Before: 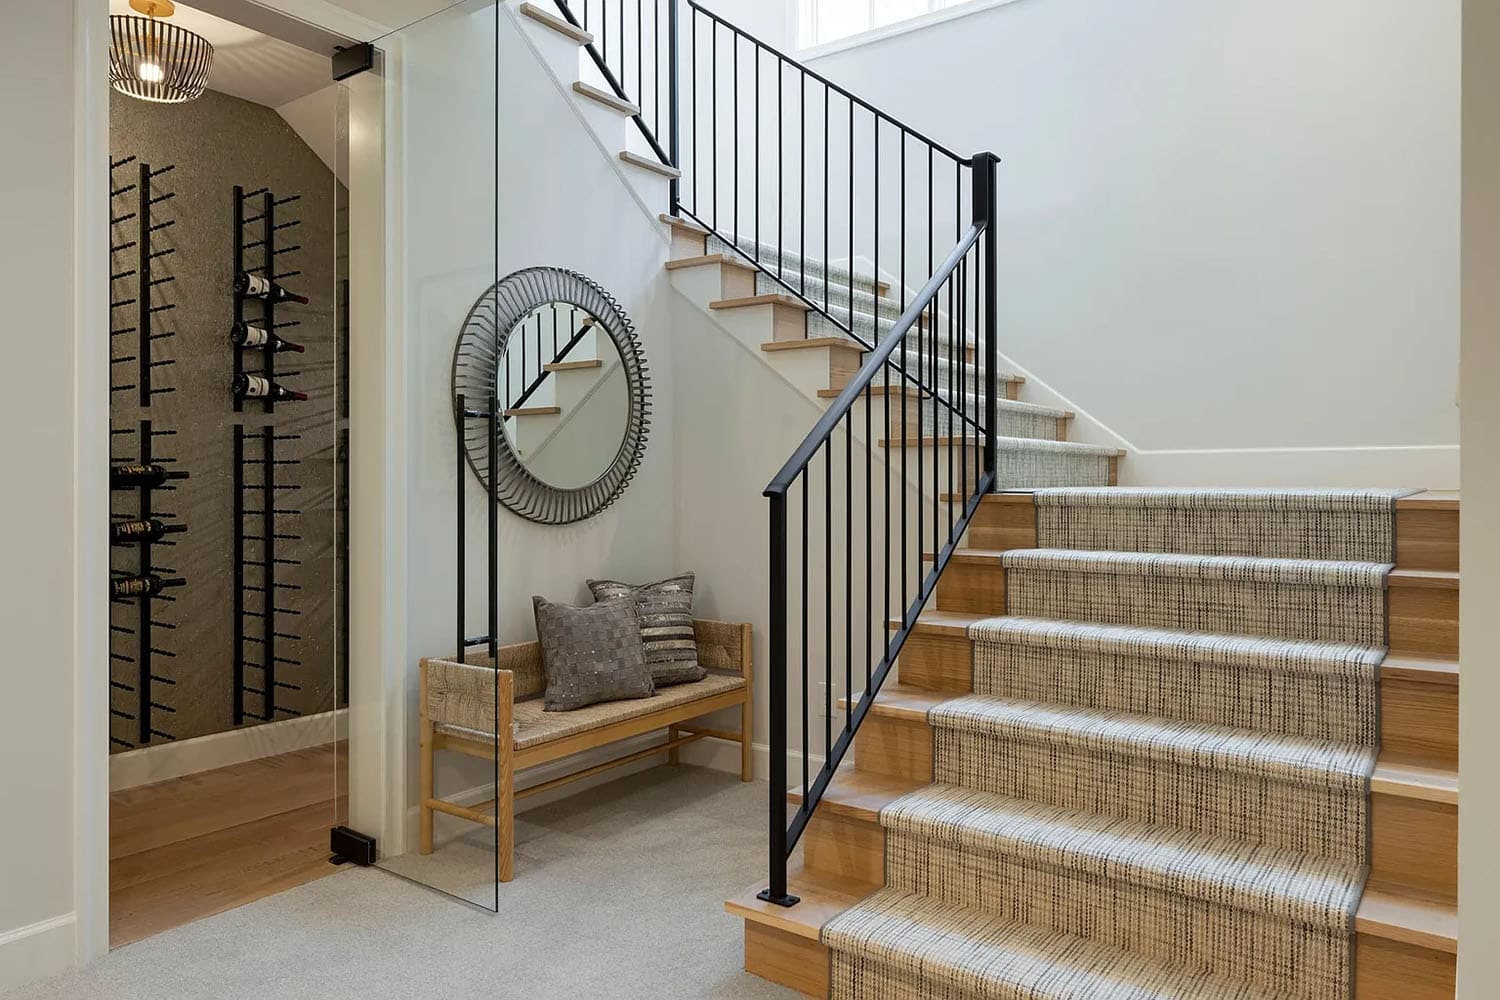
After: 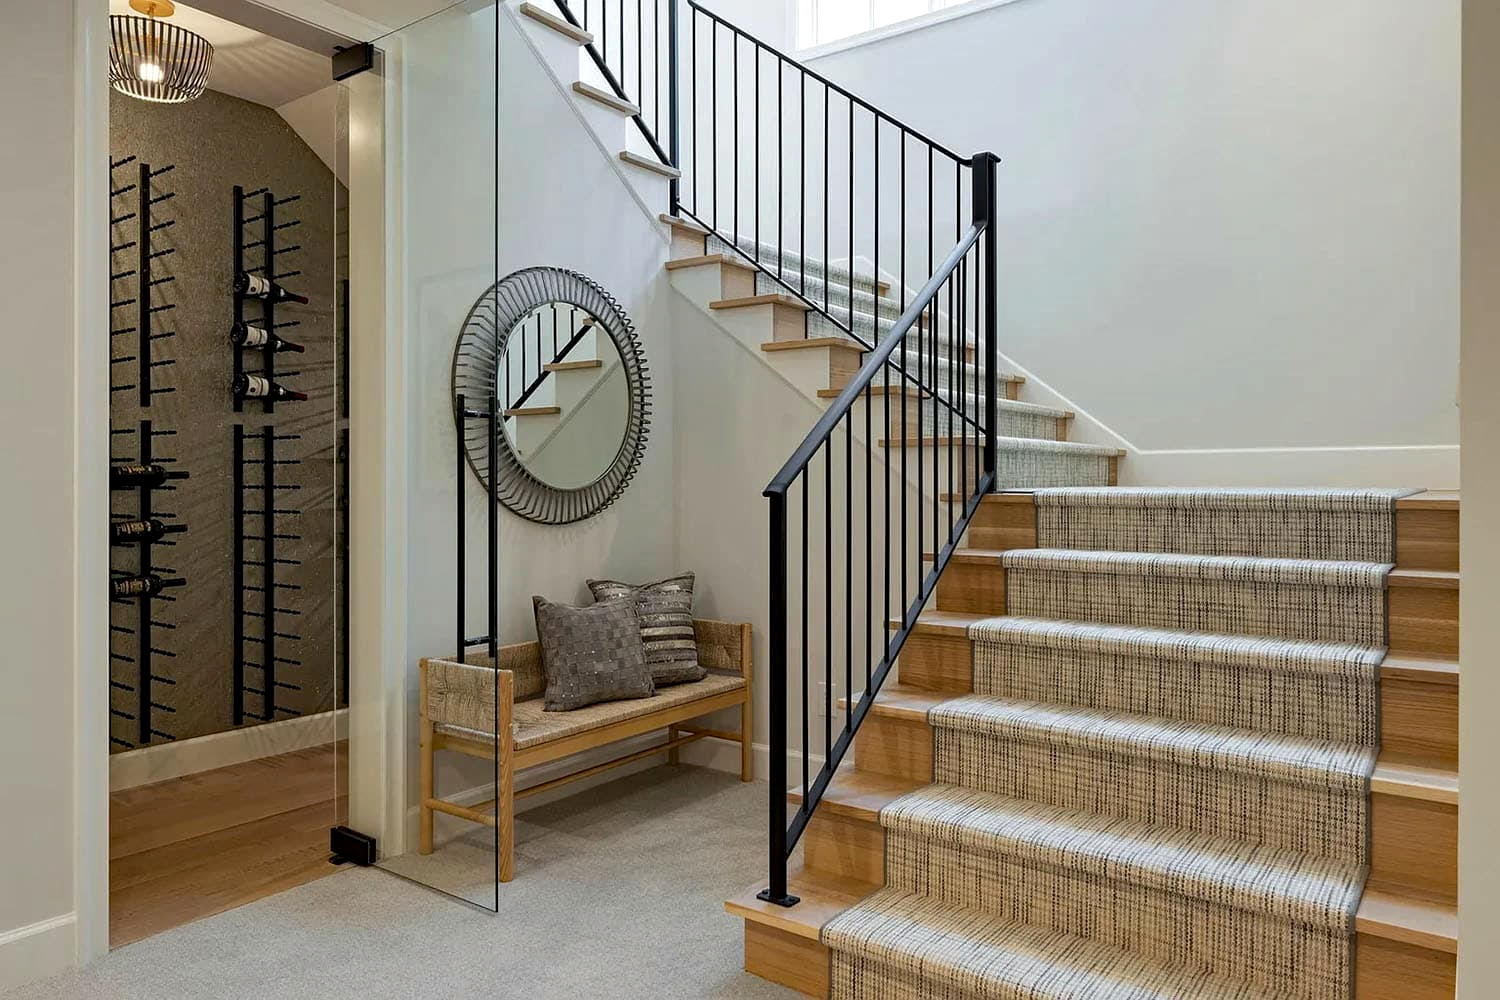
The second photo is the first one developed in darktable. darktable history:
local contrast: highlights 100%, shadows 100%, detail 120%, midtone range 0.2
haze removal: compatibility mode true, adaptive false
